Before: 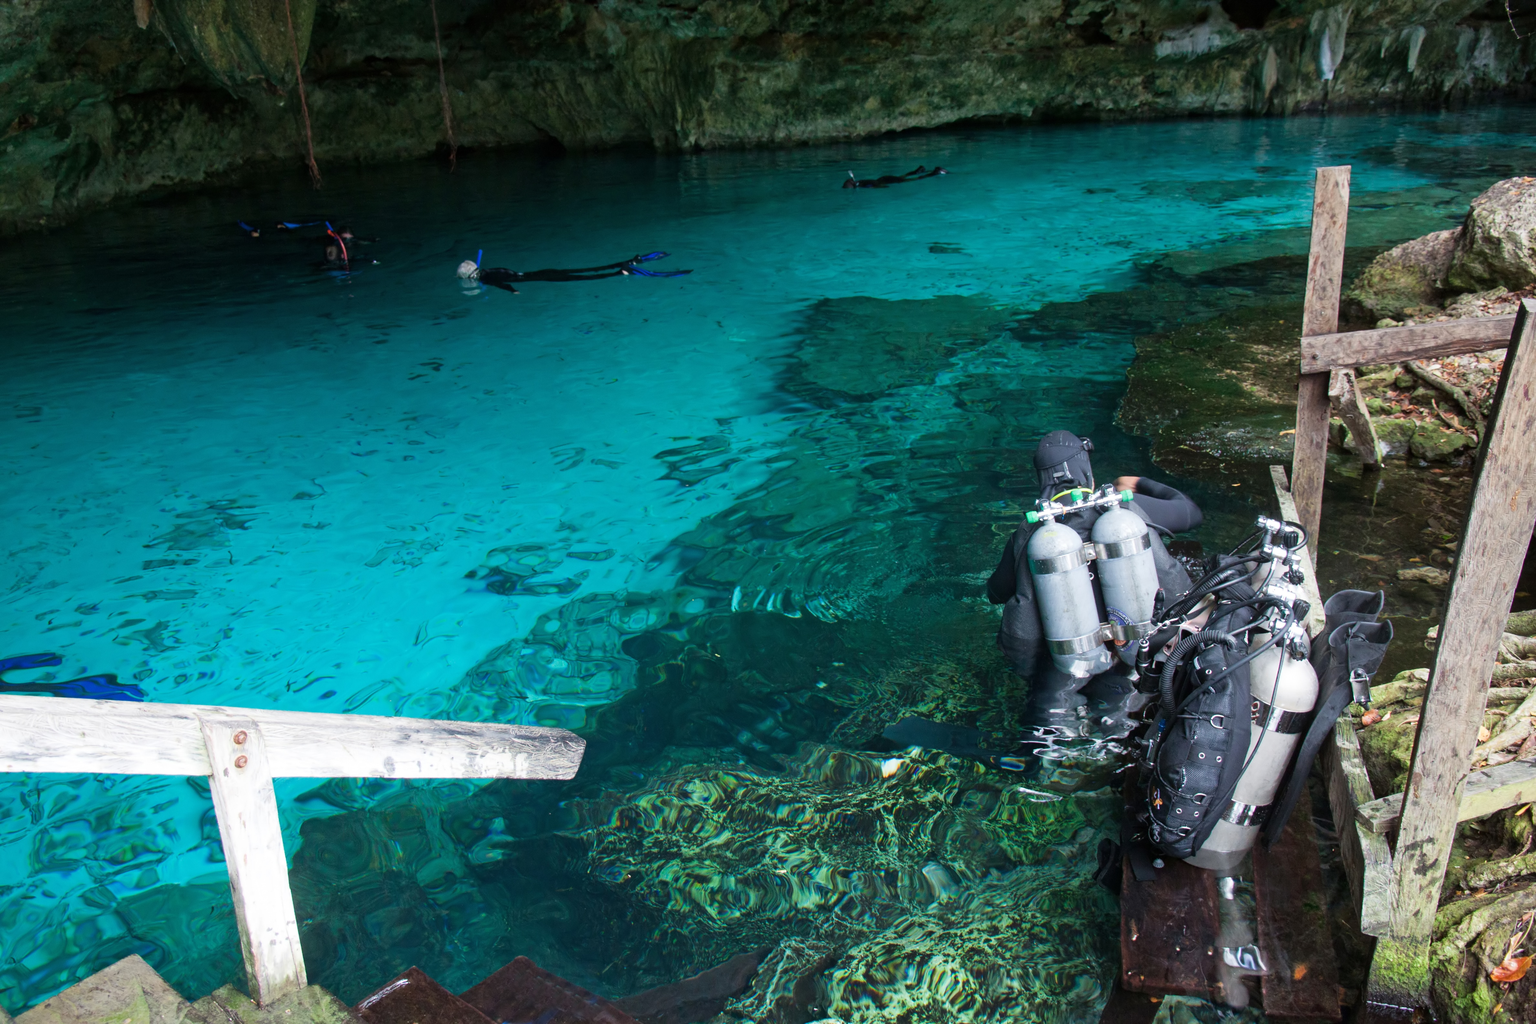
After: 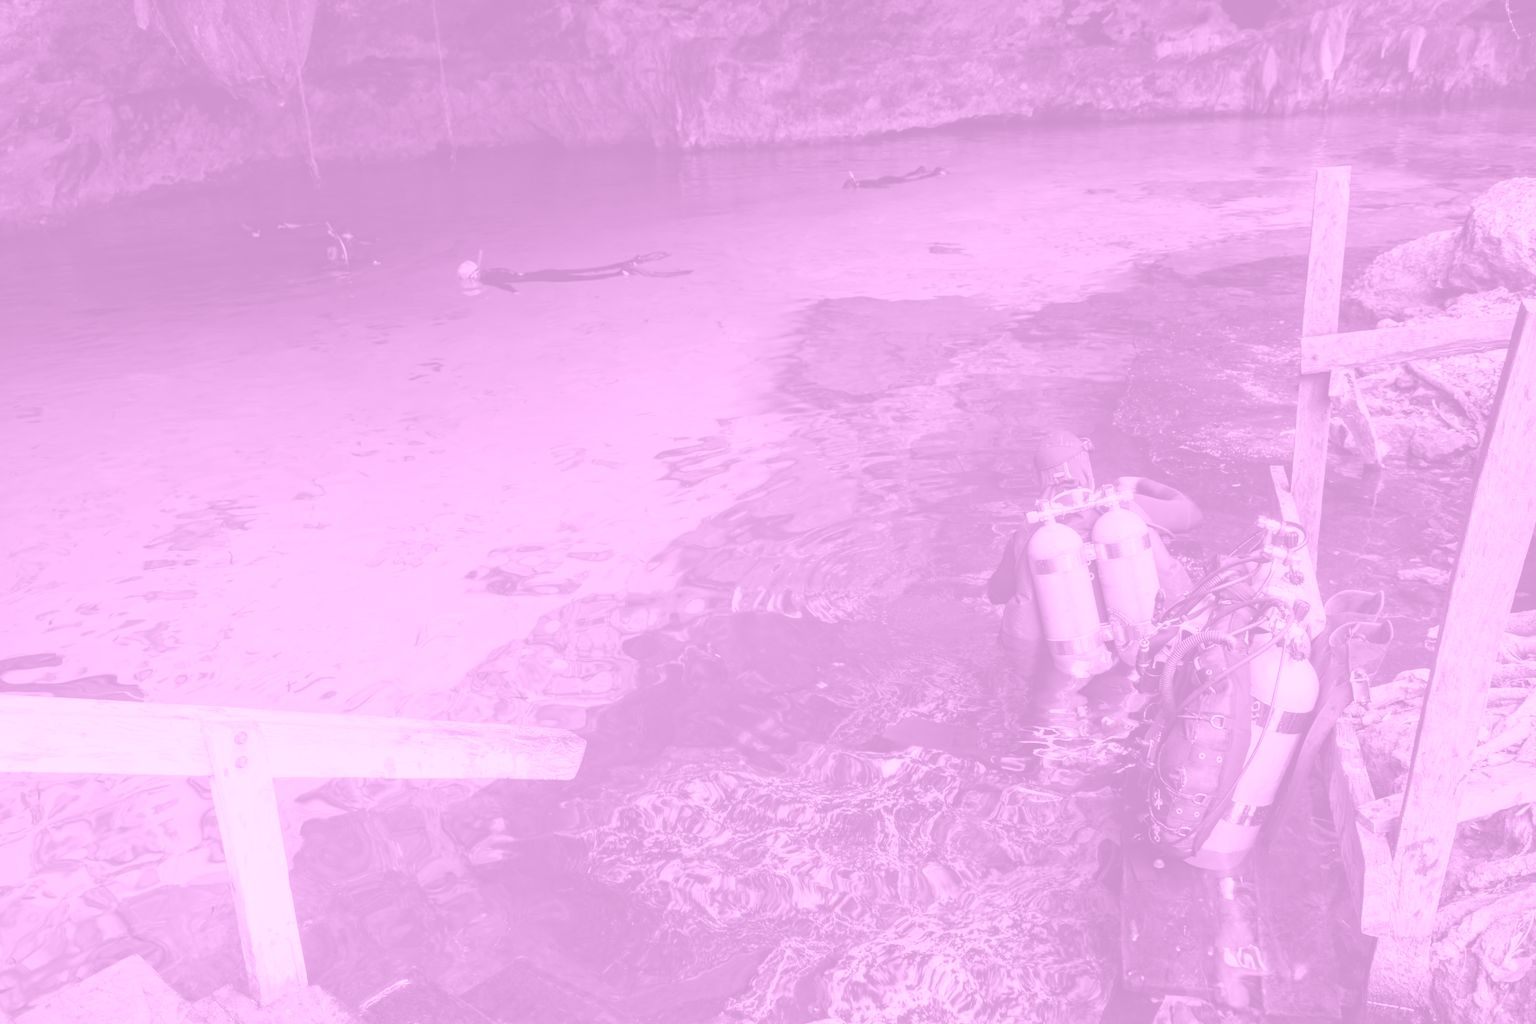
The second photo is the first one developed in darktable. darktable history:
local contrast: detail 110%
colorize: hue 331.2°, saturation 75%, source mix 30.28%, lightness 70.52%, version 1
